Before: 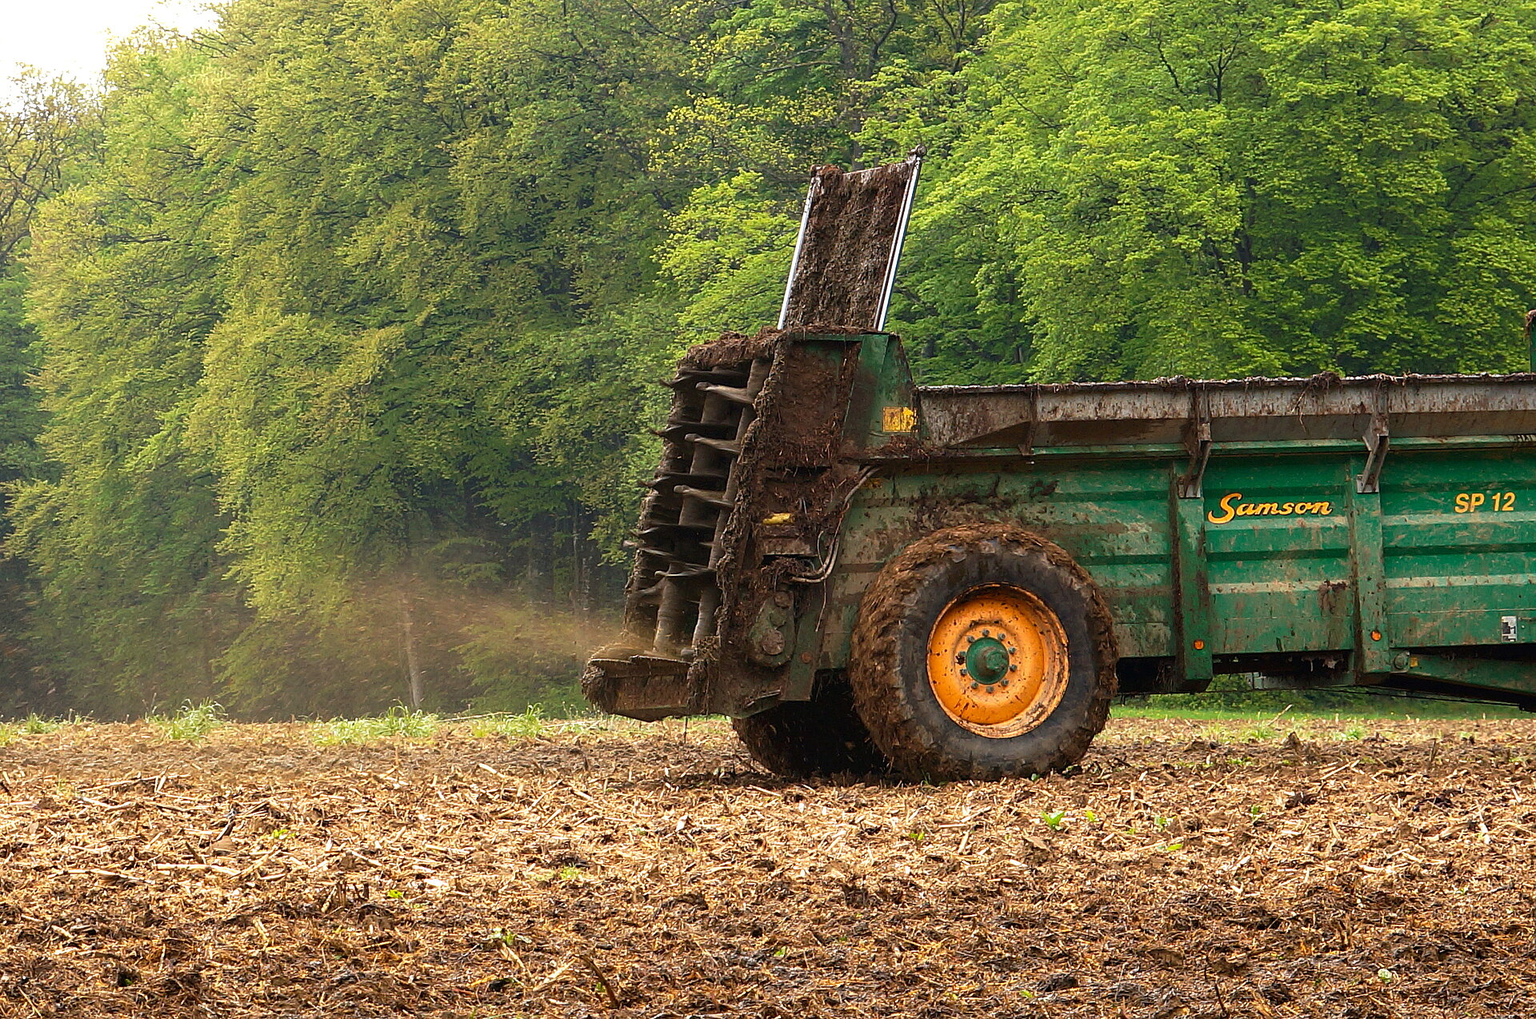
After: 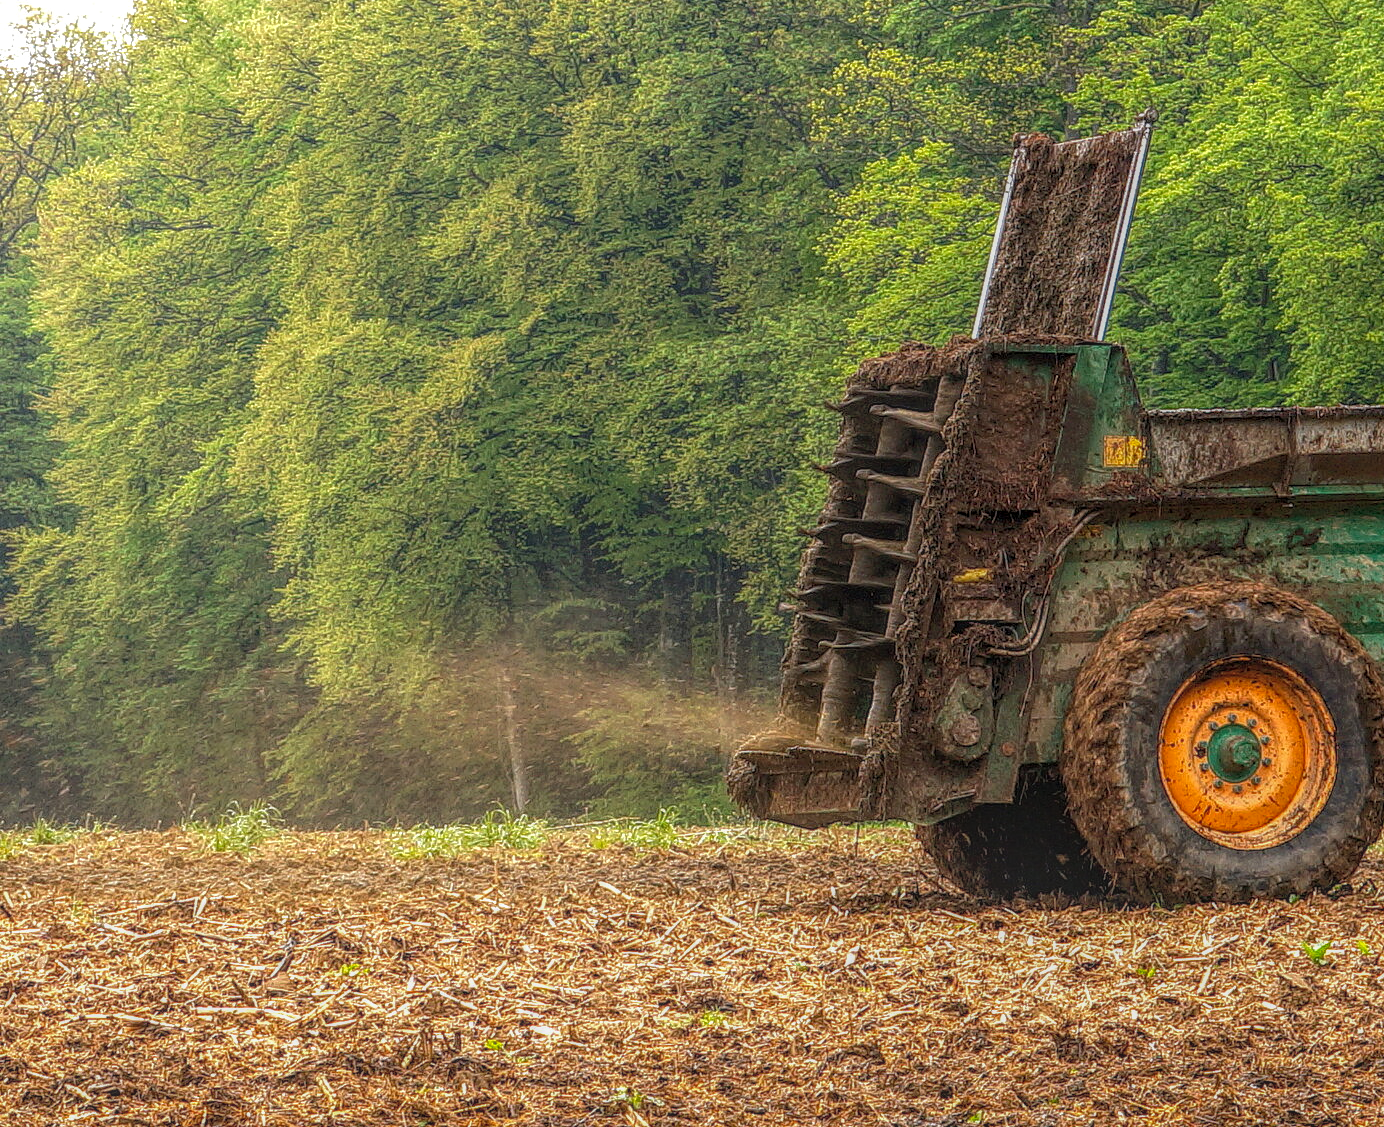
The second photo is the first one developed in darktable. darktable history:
crop: top 5.751%, right 27.871%, bottom 5.774%
exposure: black level correction 0.001, exposure 0.137 EV, compensate exposure bias true, compensate highlight preservation false
local contrast: highlights 20%, shadows 25%, detail 199%, midtone range 0.2
